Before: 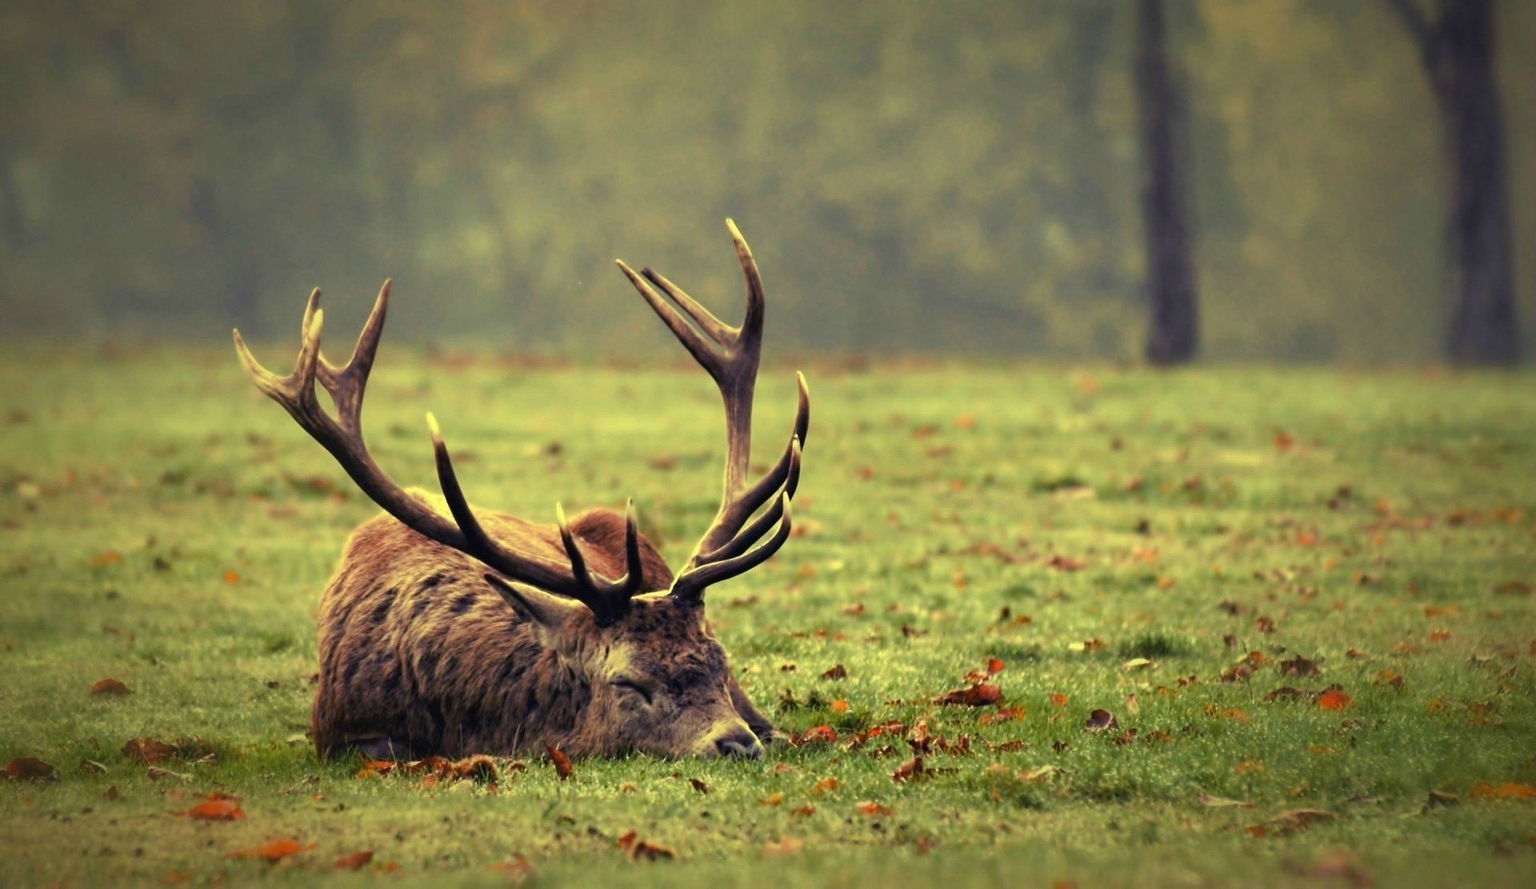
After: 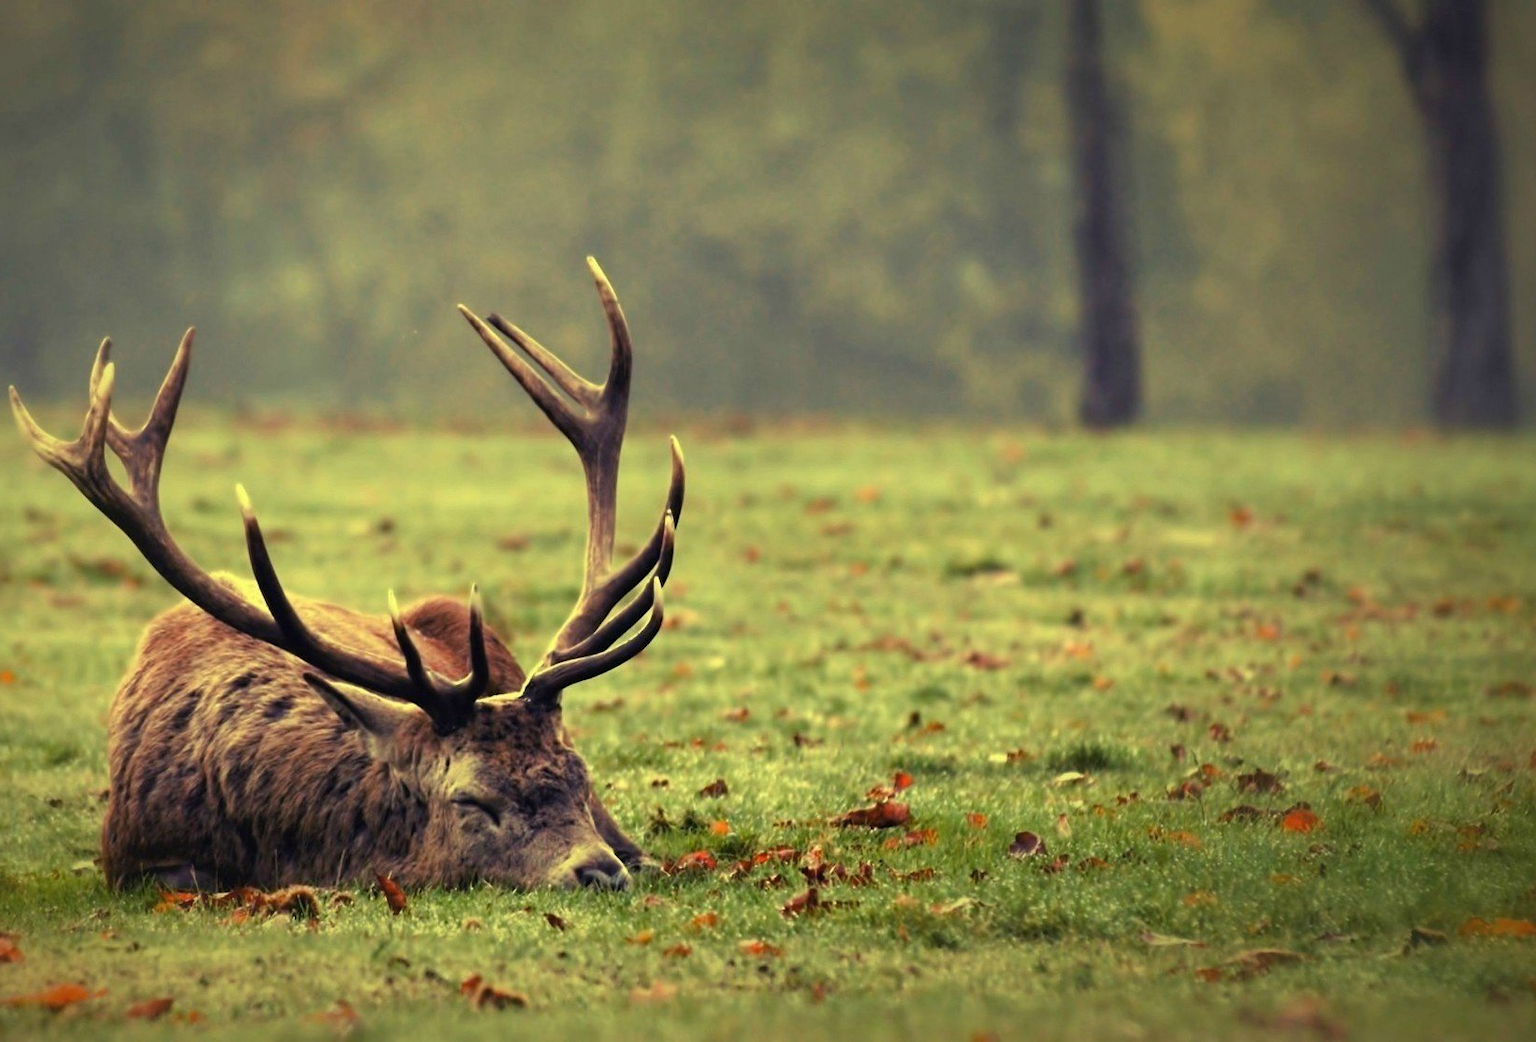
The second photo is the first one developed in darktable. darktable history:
crop and rotate: left 14.724%
